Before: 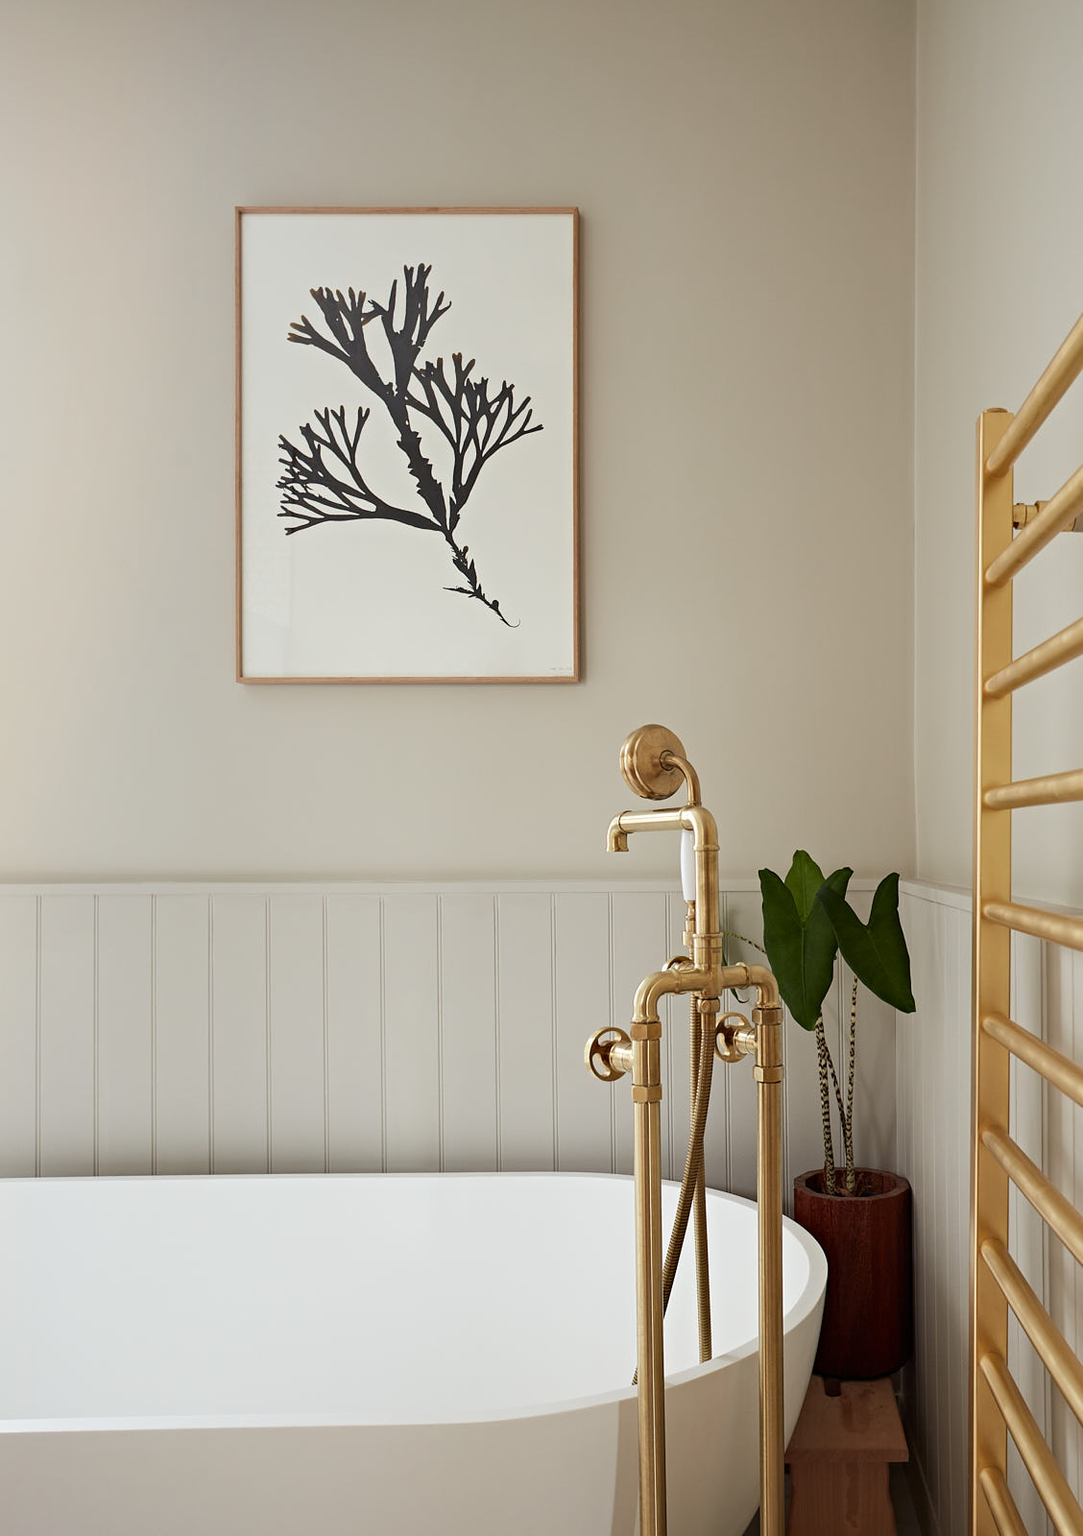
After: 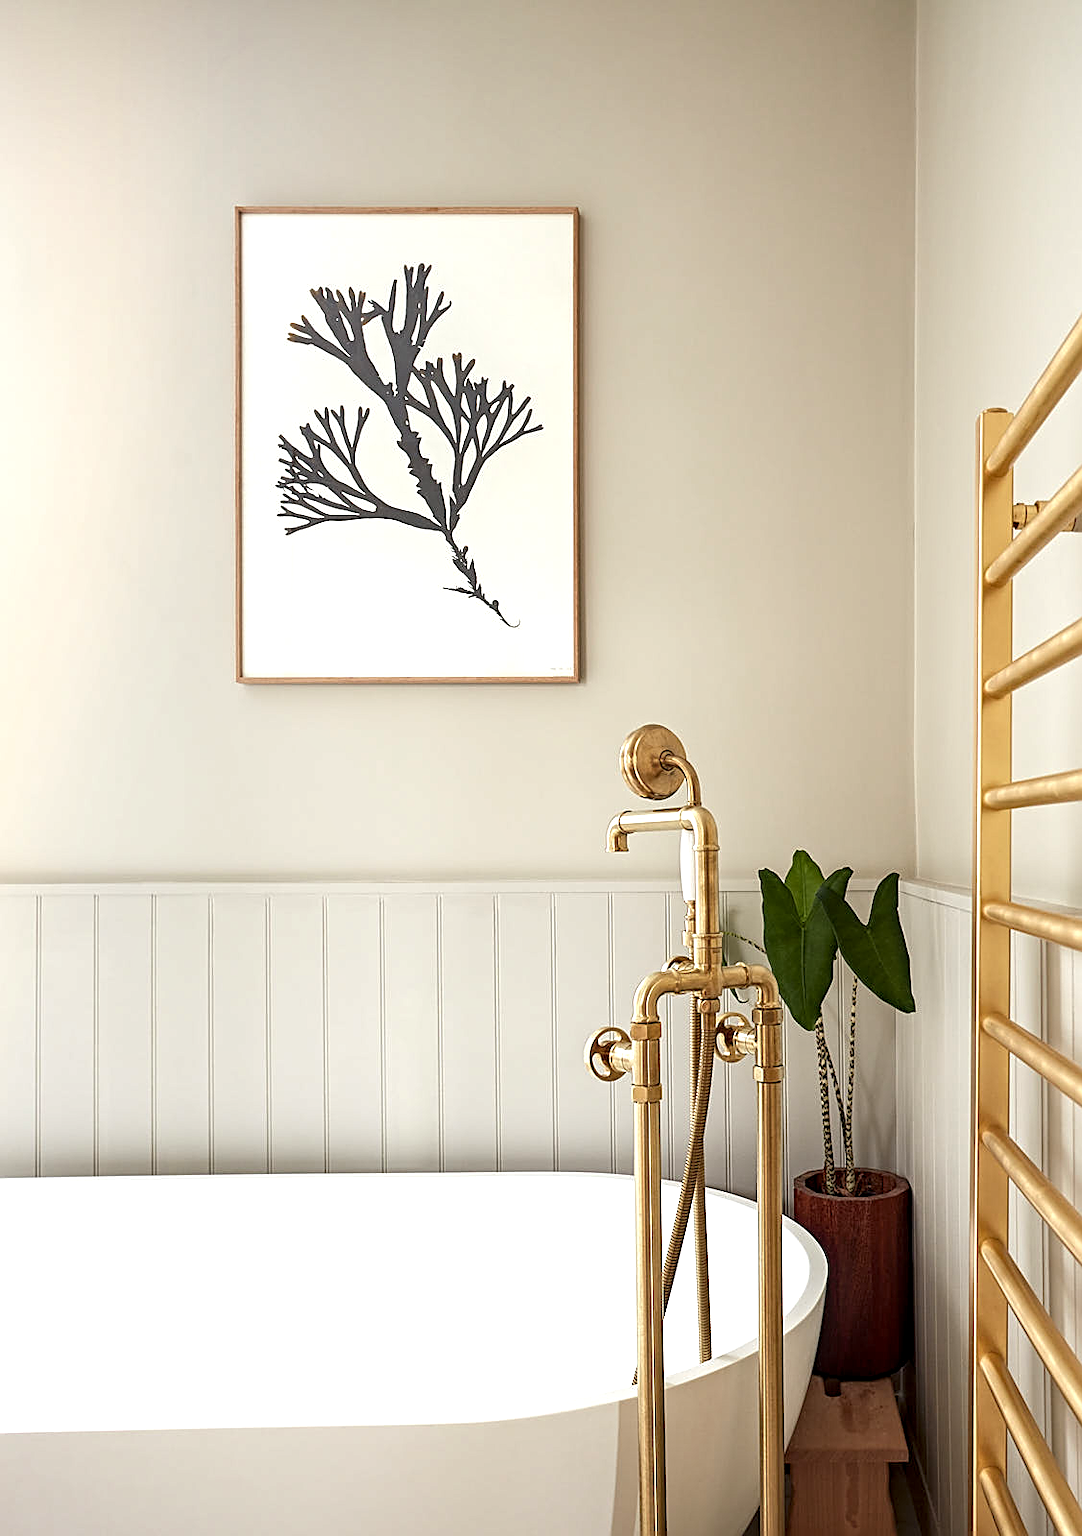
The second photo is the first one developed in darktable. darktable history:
local contrast: highlights 34%, detail 134%
exposure: exposure 0.667 EV, compensate highlight preservation false
sharpen: on, module defaults
